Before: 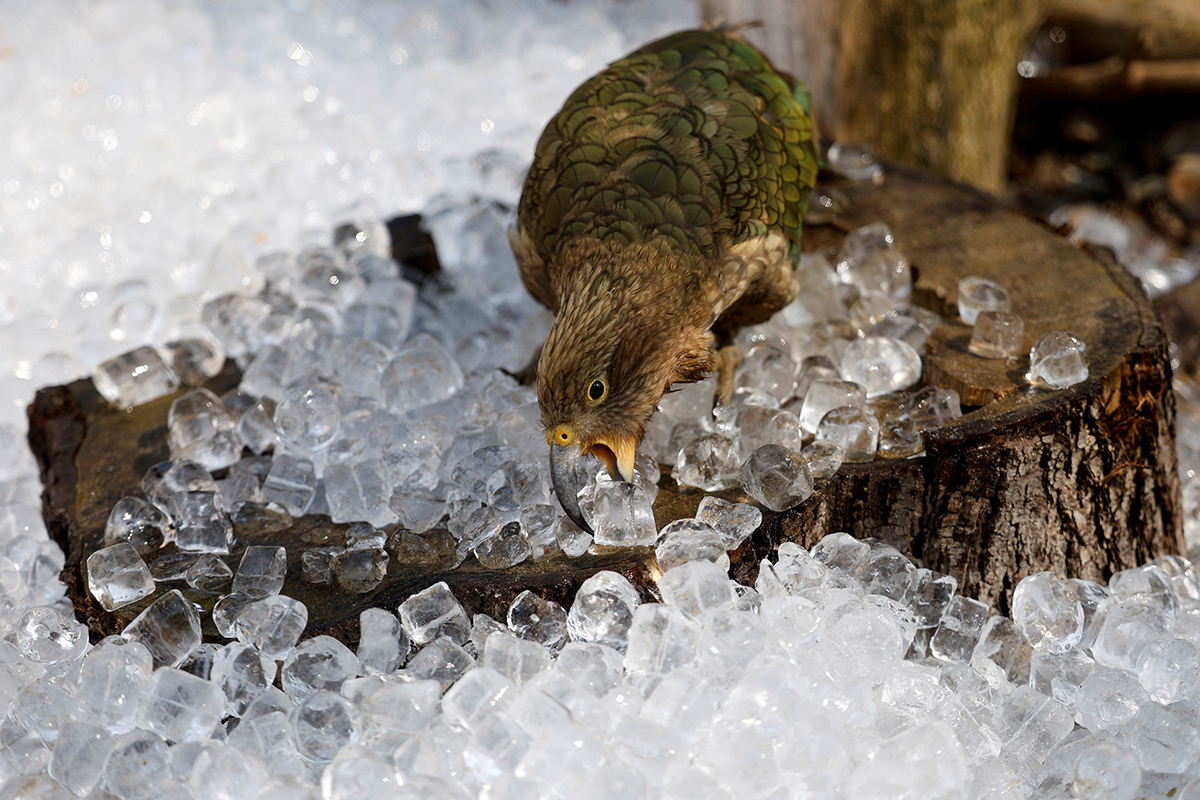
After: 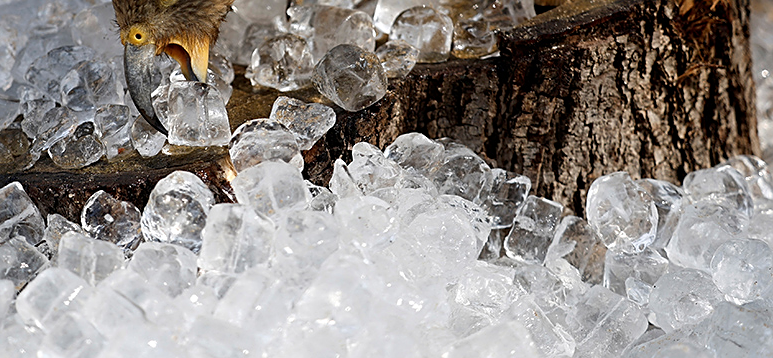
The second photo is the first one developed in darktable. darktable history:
sharpen: on, module defaults
crop and rotate: left 35.509%, top 50.238%, bottom 4.934%
